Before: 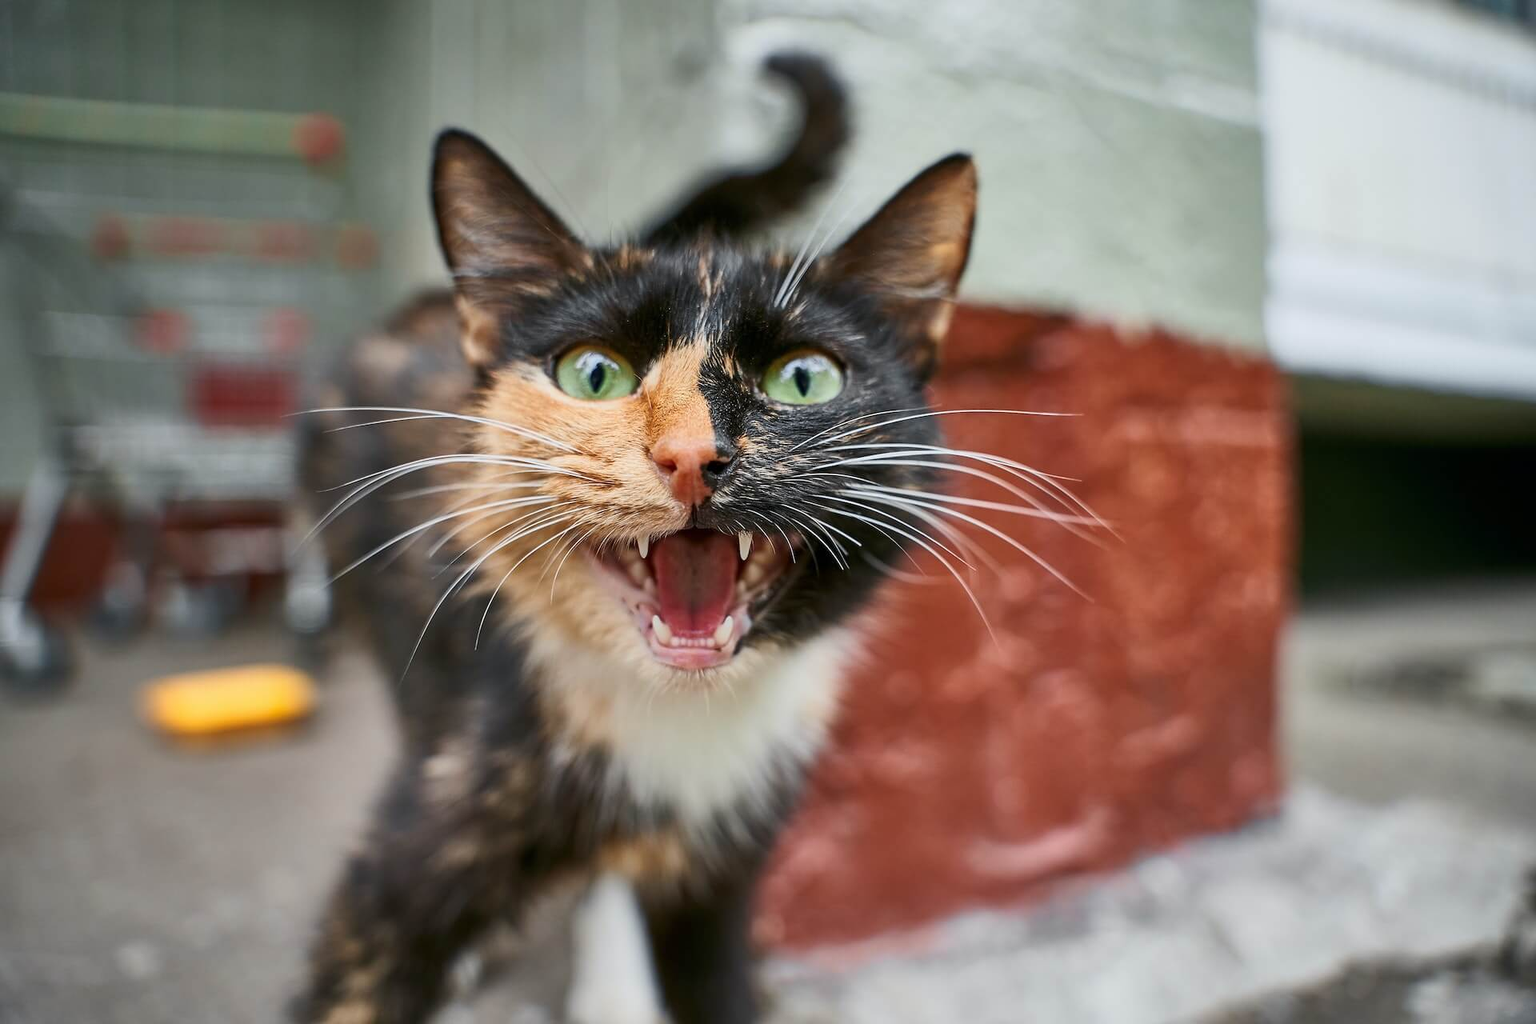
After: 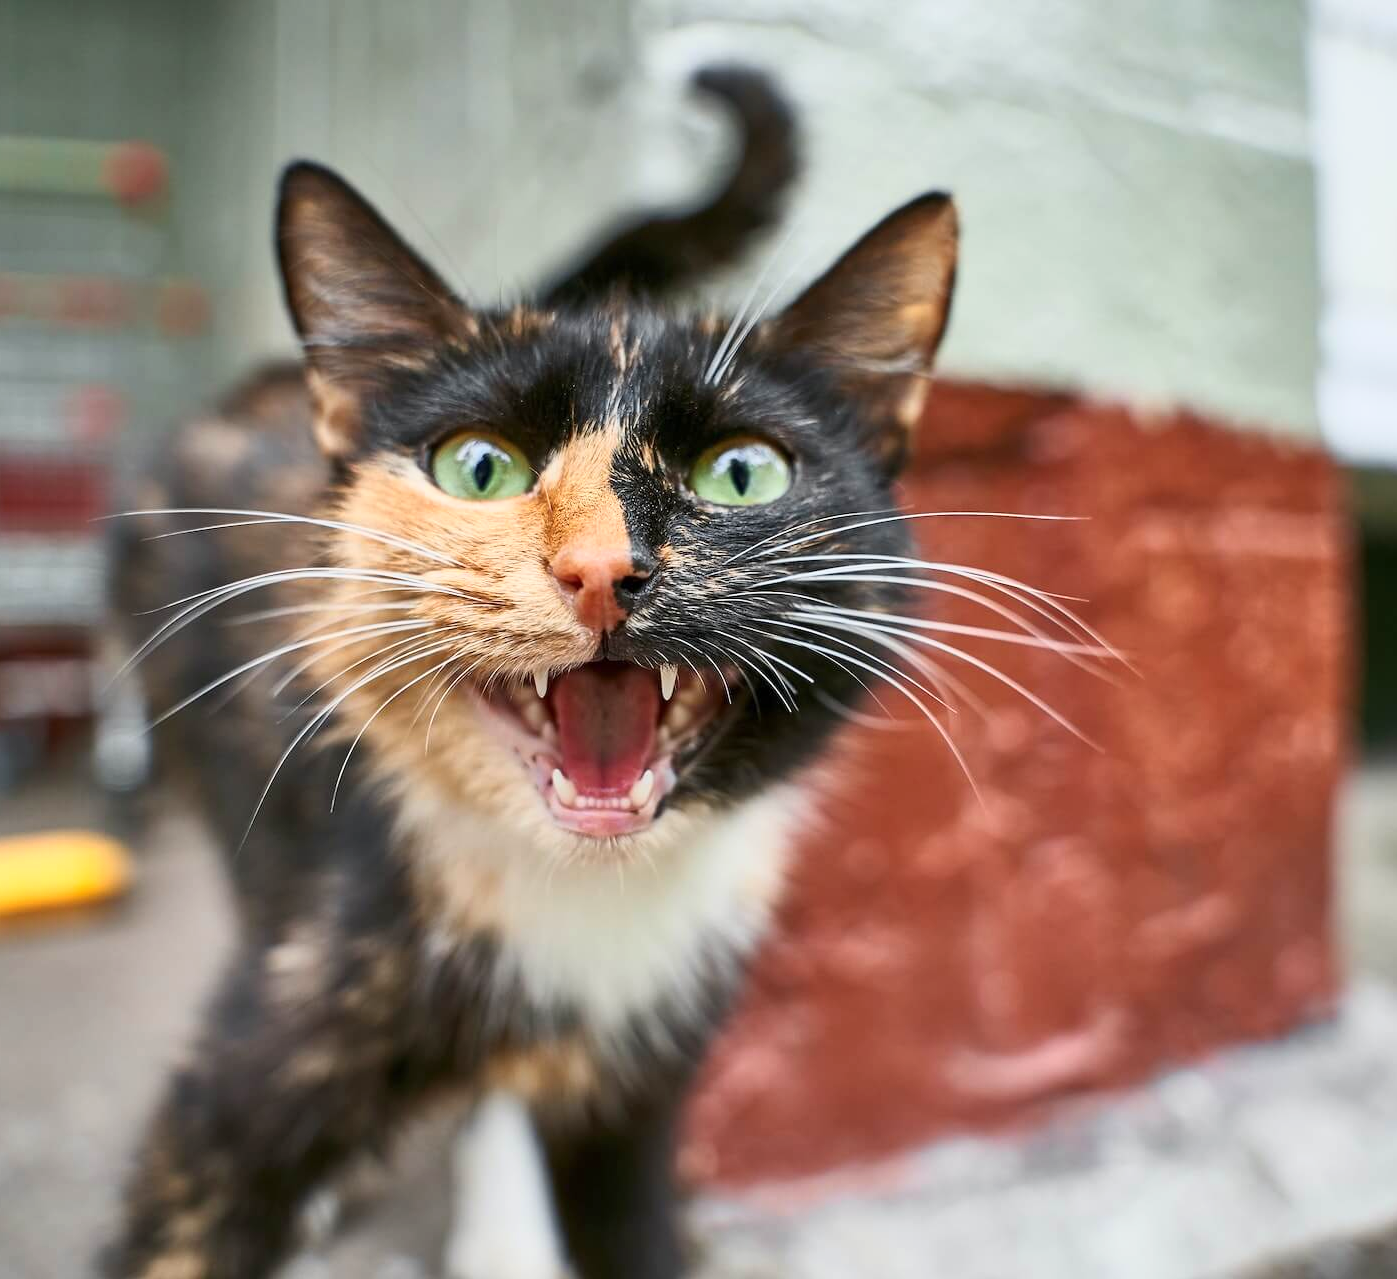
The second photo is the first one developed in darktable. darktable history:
crop: left 13.746%, right 13.465%
exposure: compensate exposure bias true, compensate highlight preservation false
base curve: curves: ch0 [(0, 0) (0.666, 0.806) (1, 1)], preserve colors average RGB
